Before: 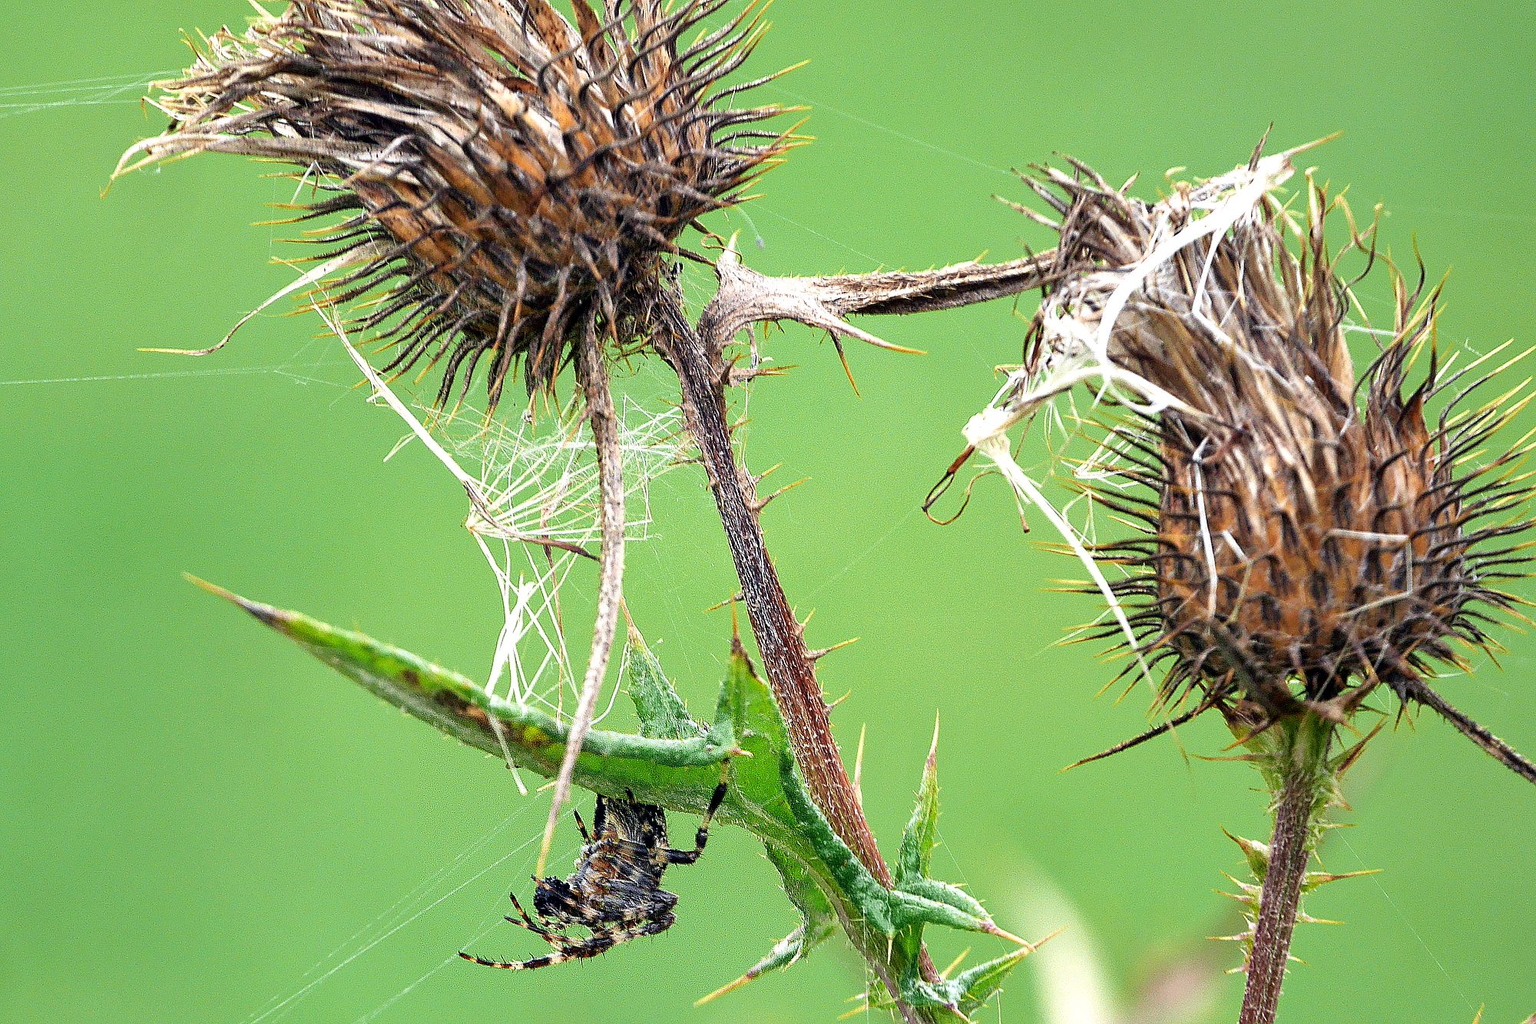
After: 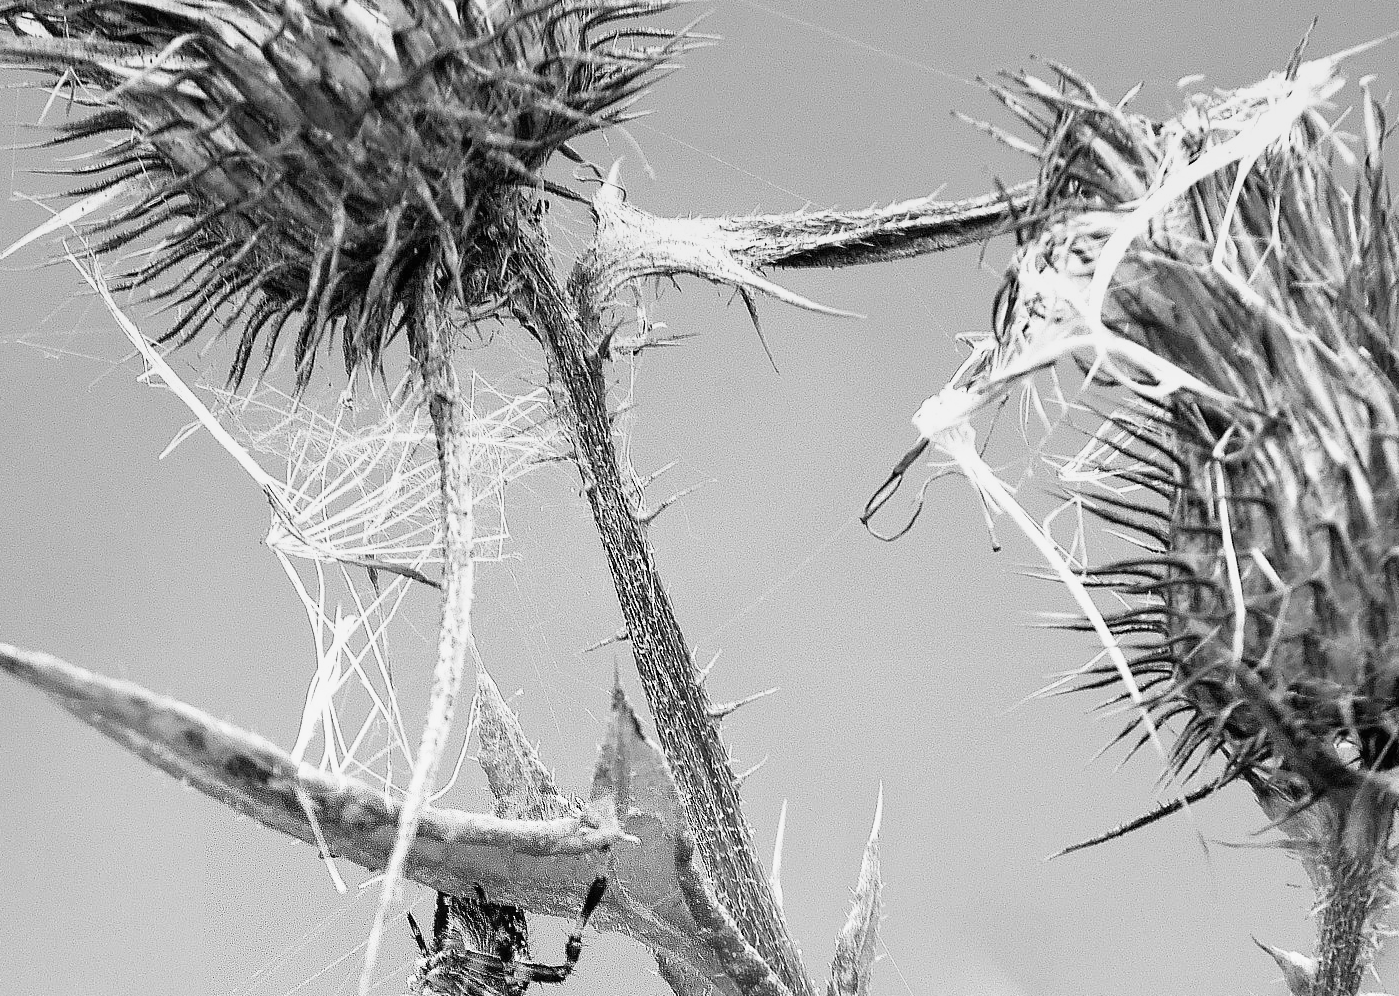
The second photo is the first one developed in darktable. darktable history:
graduated density: rotation -0.352°, offset 57.64
white balance: red 1.029, blue 0.92
exposure: black level correction 0, exposure 1.015 EV, compensate exposure bias true, compensate highlight preservation false
sigmoid: contrast 1.22, skew 0.65
crop and rotate: left 17.046%, top 10.659%, right 12.989%, bottom 14.553%
color calibration: output gray [0.22, 0.42, 0.37, 0], gray › normalize channels true, illuminant same as pipeline (D50), adaptation XYZ, x 0.346, y 0.359, gamut compression 0
